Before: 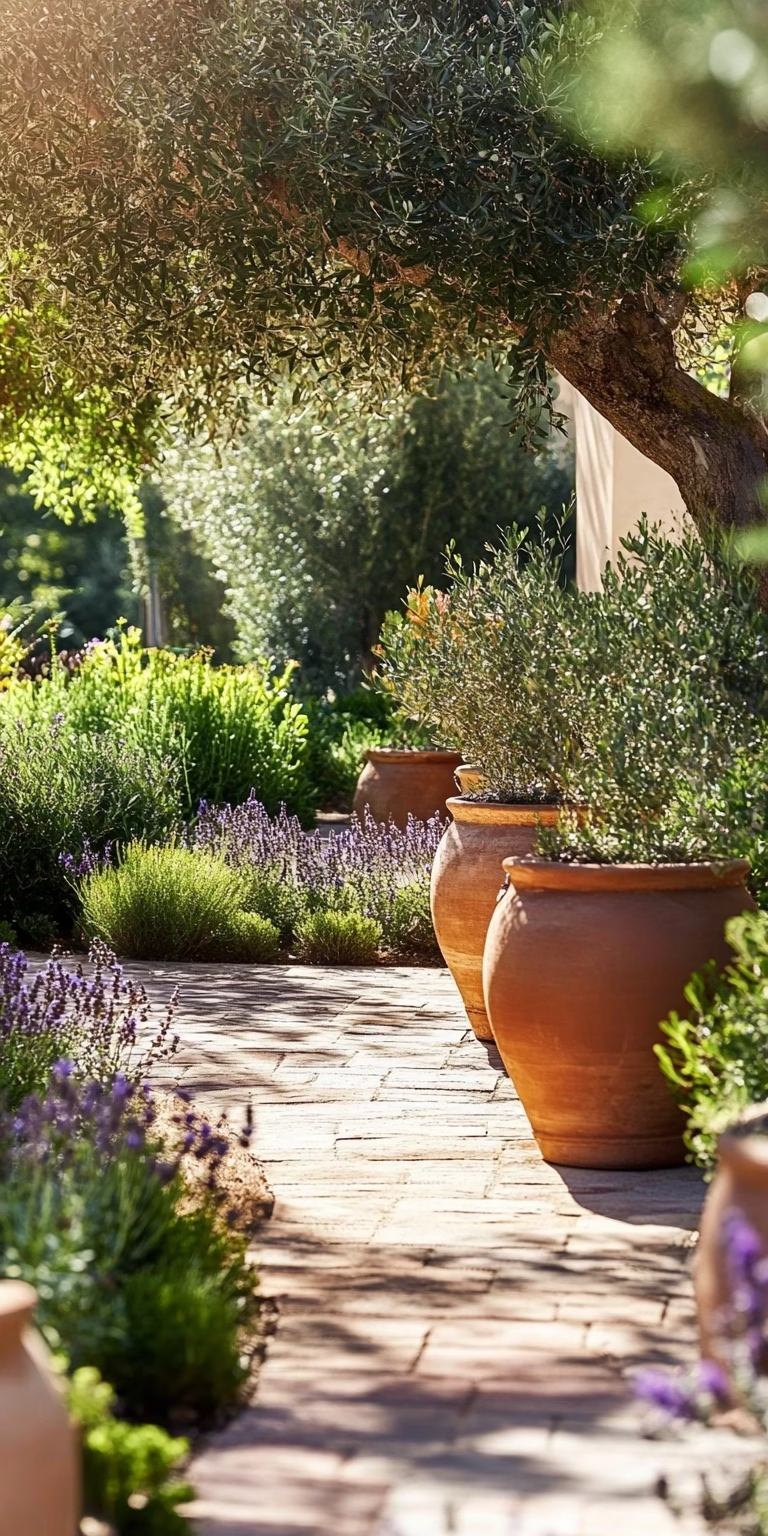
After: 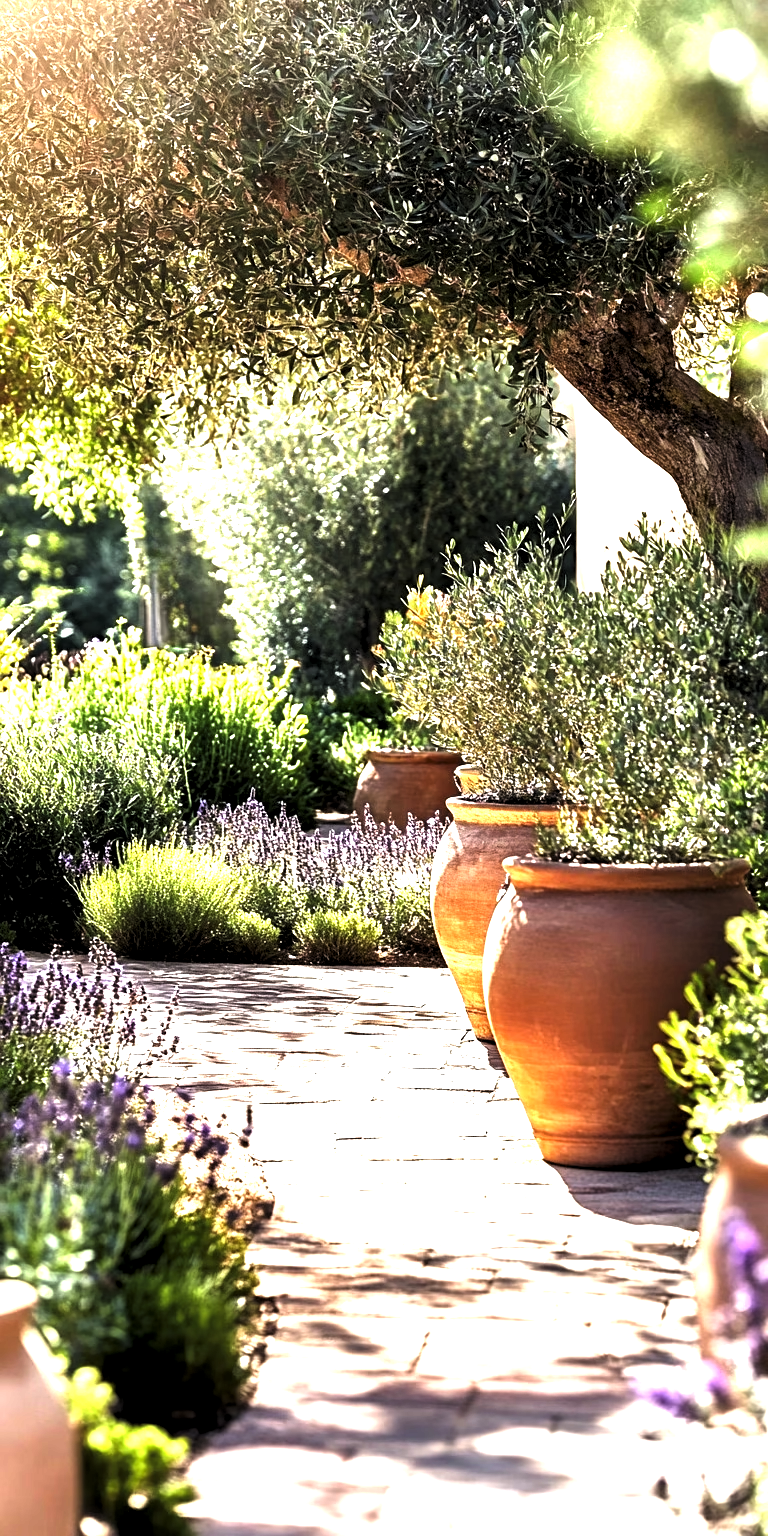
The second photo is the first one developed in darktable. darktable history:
levels: levels [0.129, 0.519, 0.867]
exposure: black level correction 0, exposure 1.107 EV, compensate highlight preservation false
local contrast: mode bilateral grid, contrast 19, coarseness 50, detail 119%, midtone range 0.2
